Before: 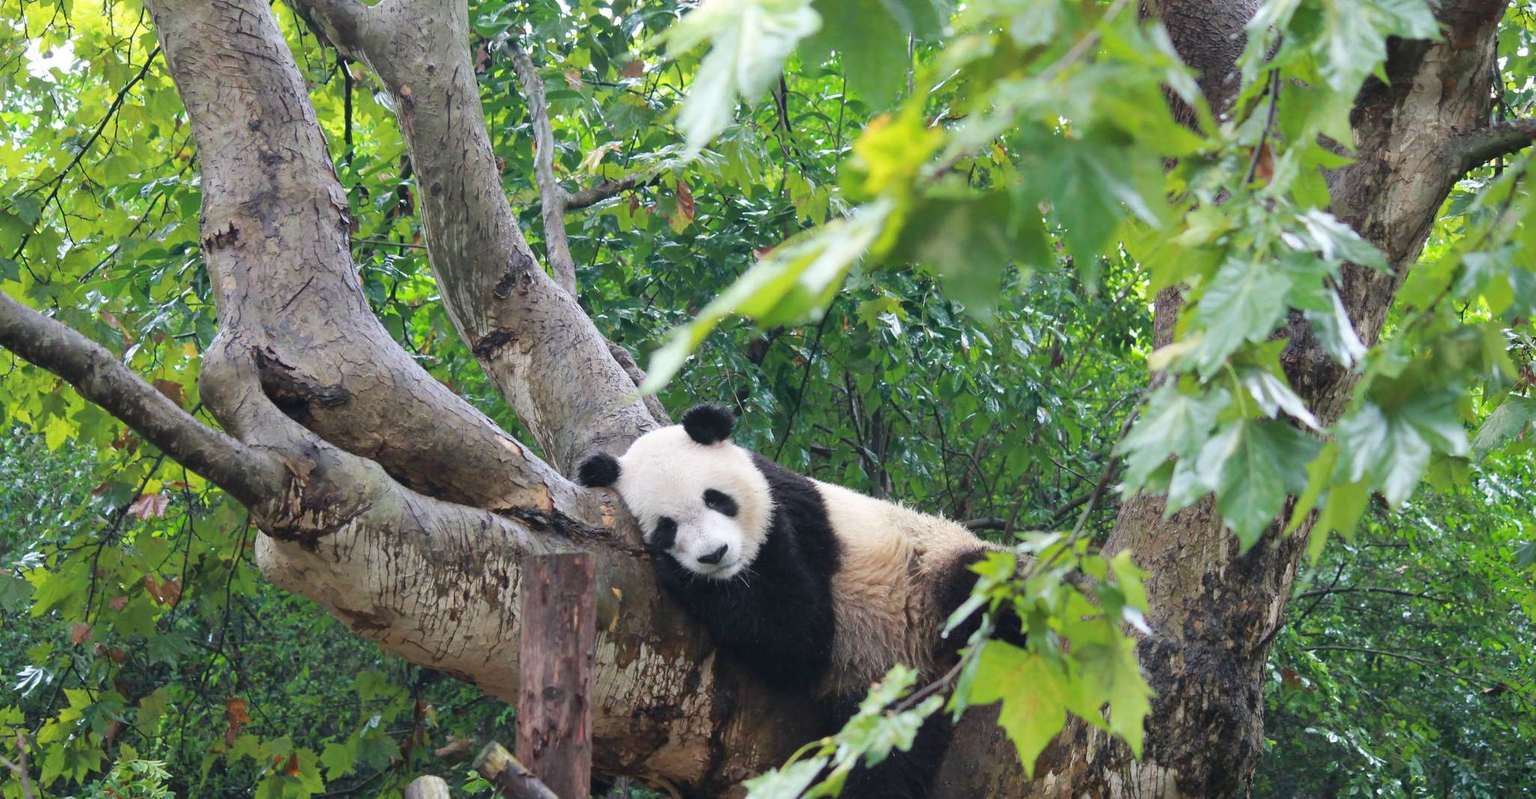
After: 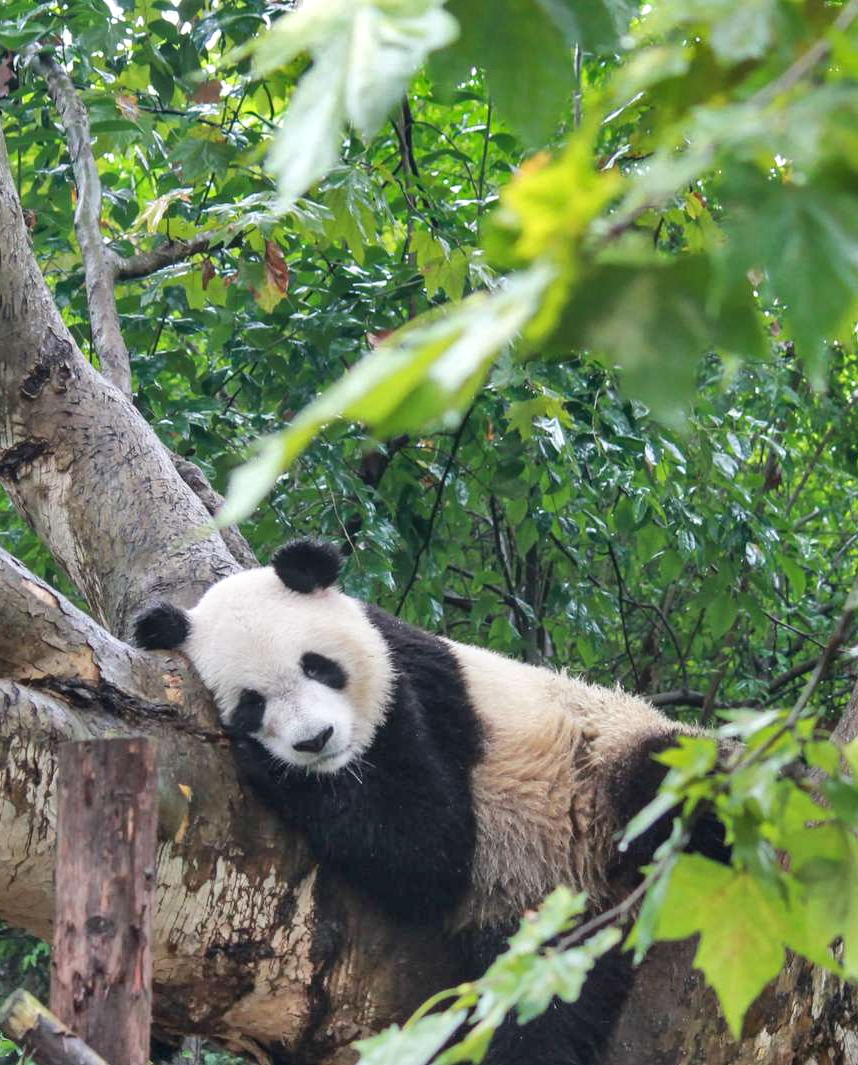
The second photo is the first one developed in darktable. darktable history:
crop: left 31.128%, right 27%
shadows and highlights: shadows 74.42, highlights -60.74, soften with gaussian
local contrast: on, module defaults
